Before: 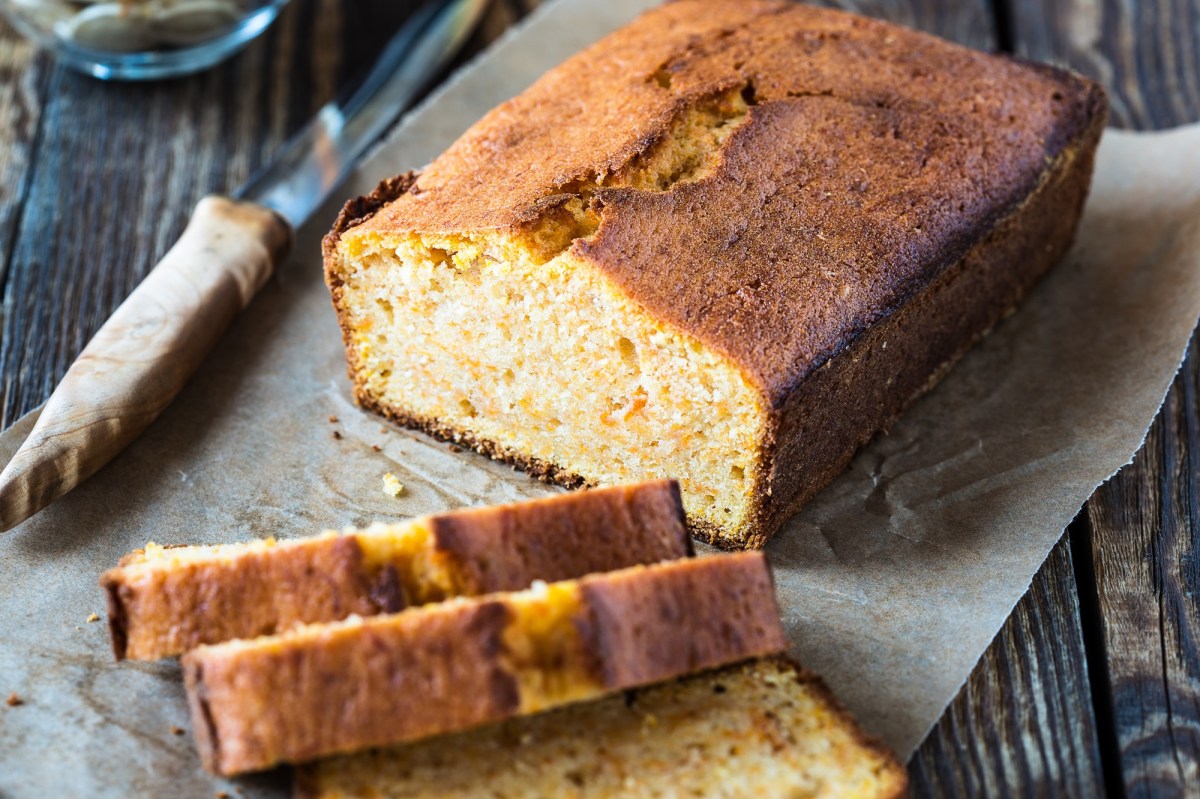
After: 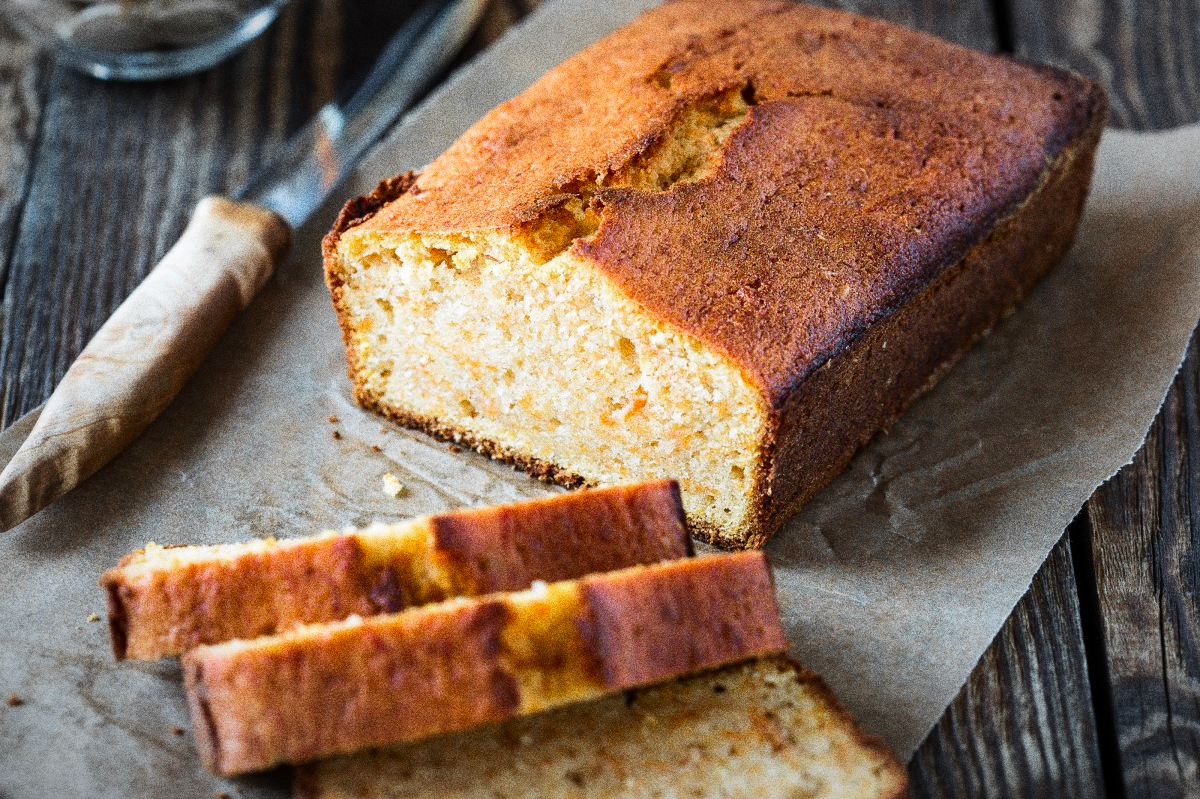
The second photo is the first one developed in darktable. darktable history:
vignetting: fall-off radius 60%, automatic ratio true
color zones: curves: ch1 [(0, 0.679) (0.143, 0.647) (0.286, 0.261) (0.378, -0.011) (0.571, 0.396) (0.714, 0.399) (0.857, 0.406) (1, 0.679)]
grain: coarseness 10.62 ISO, strength 55.56%
